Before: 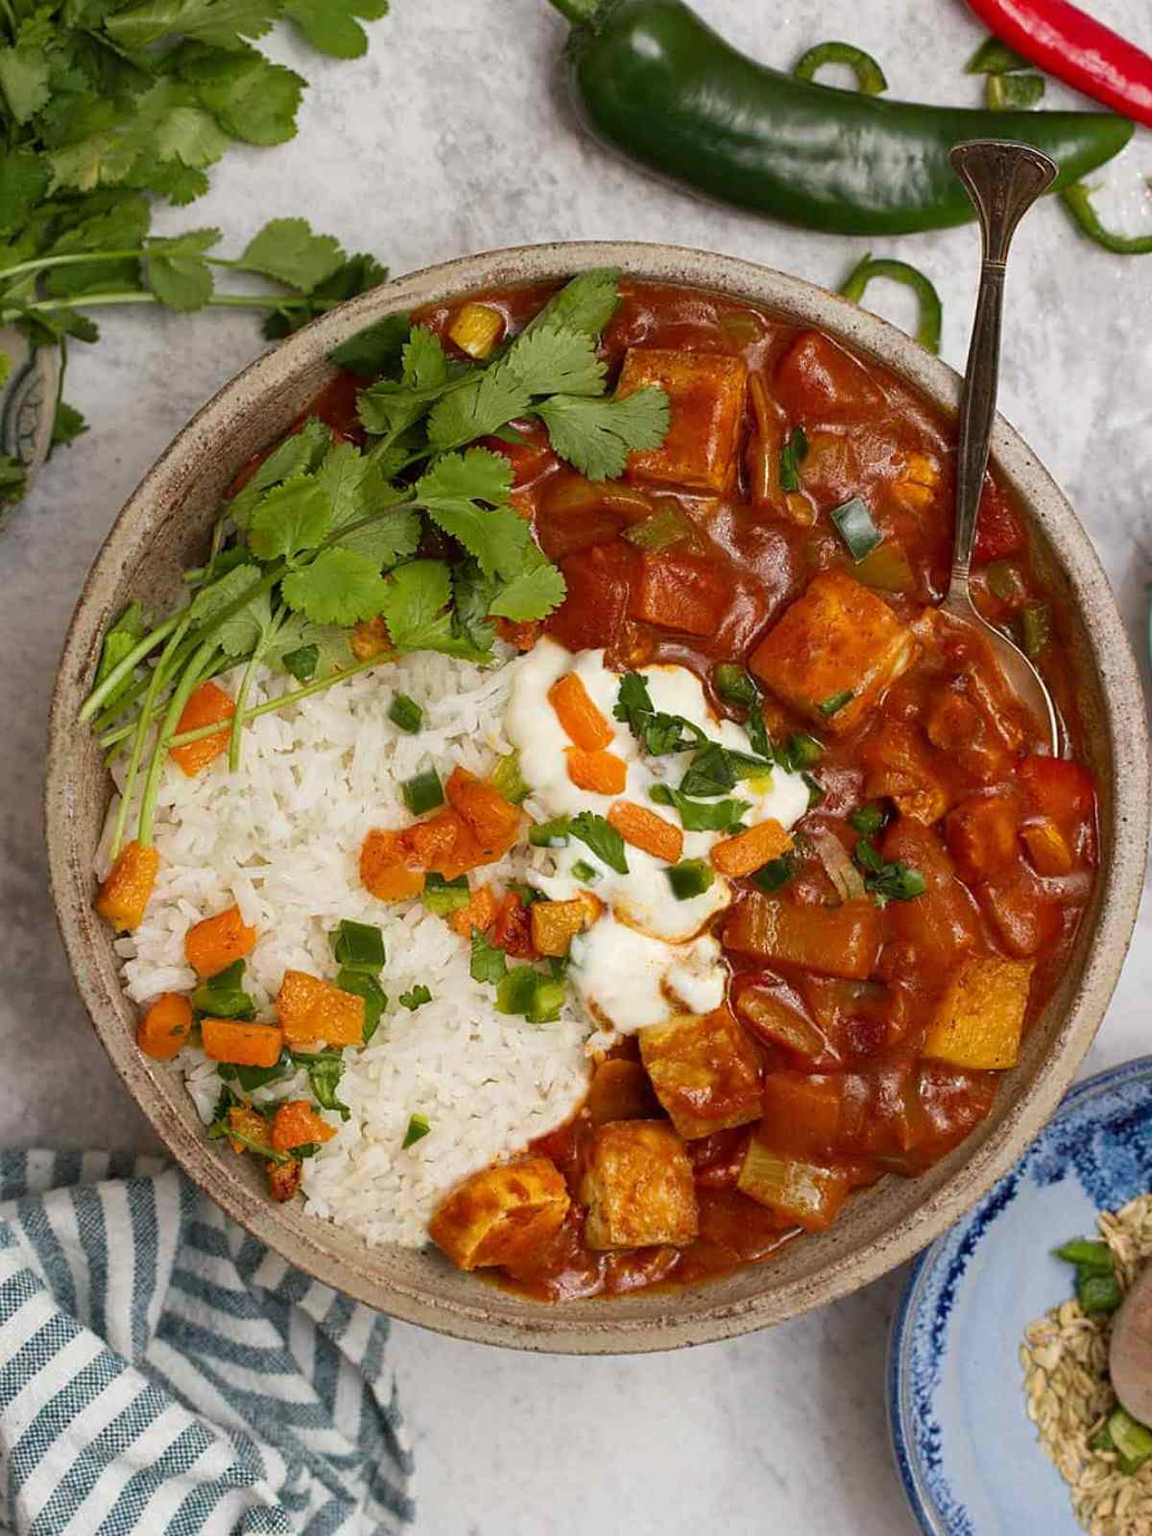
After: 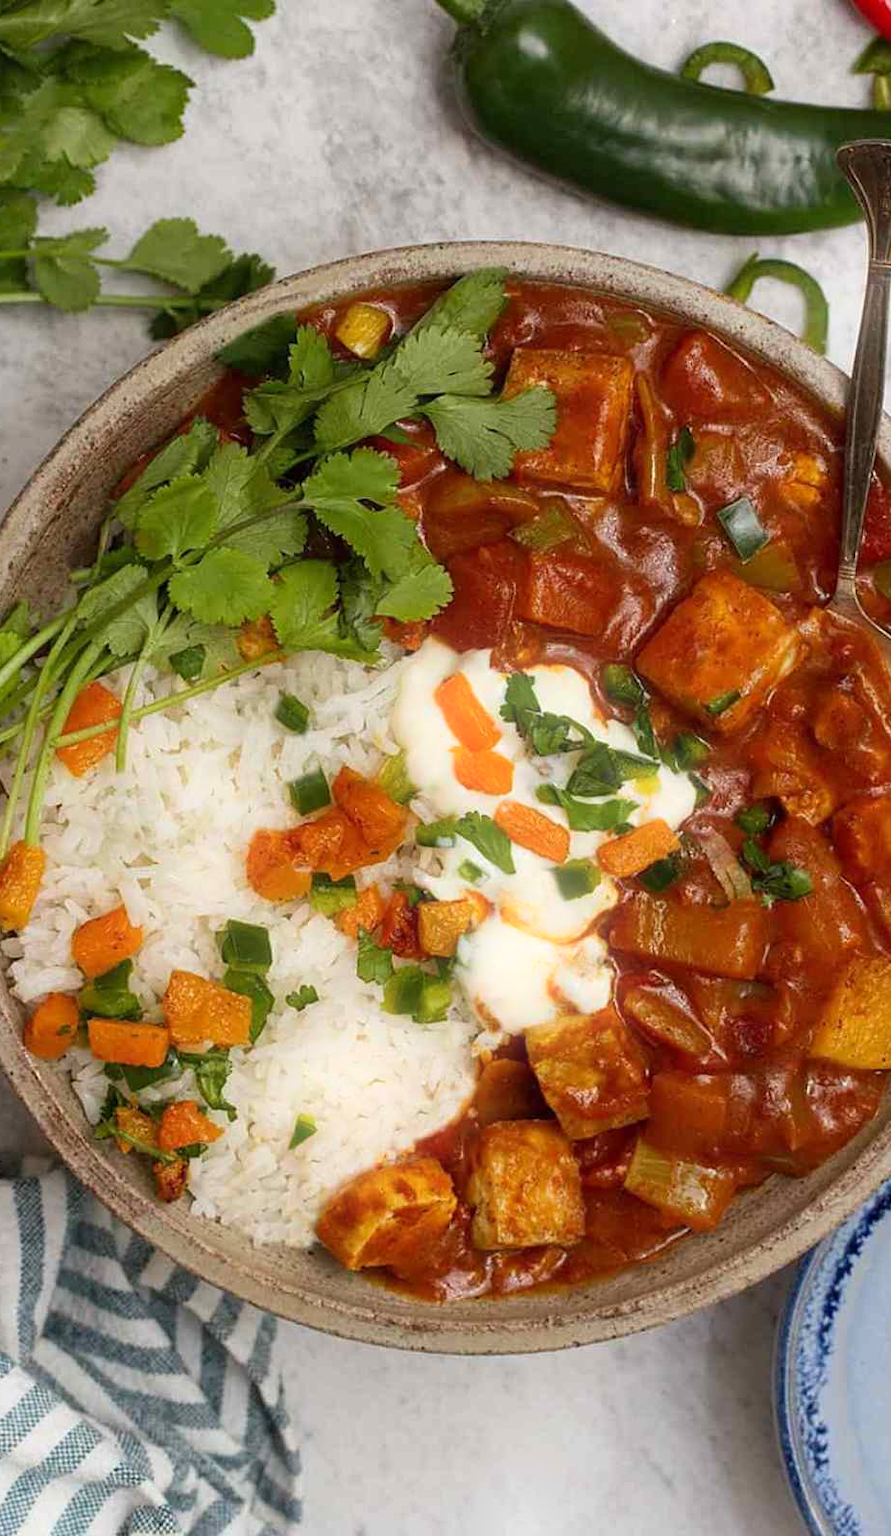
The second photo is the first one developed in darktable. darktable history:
crop: left 9.88%, right 12.664%
bloom: size 5%, threshold 95%, strength 15%
